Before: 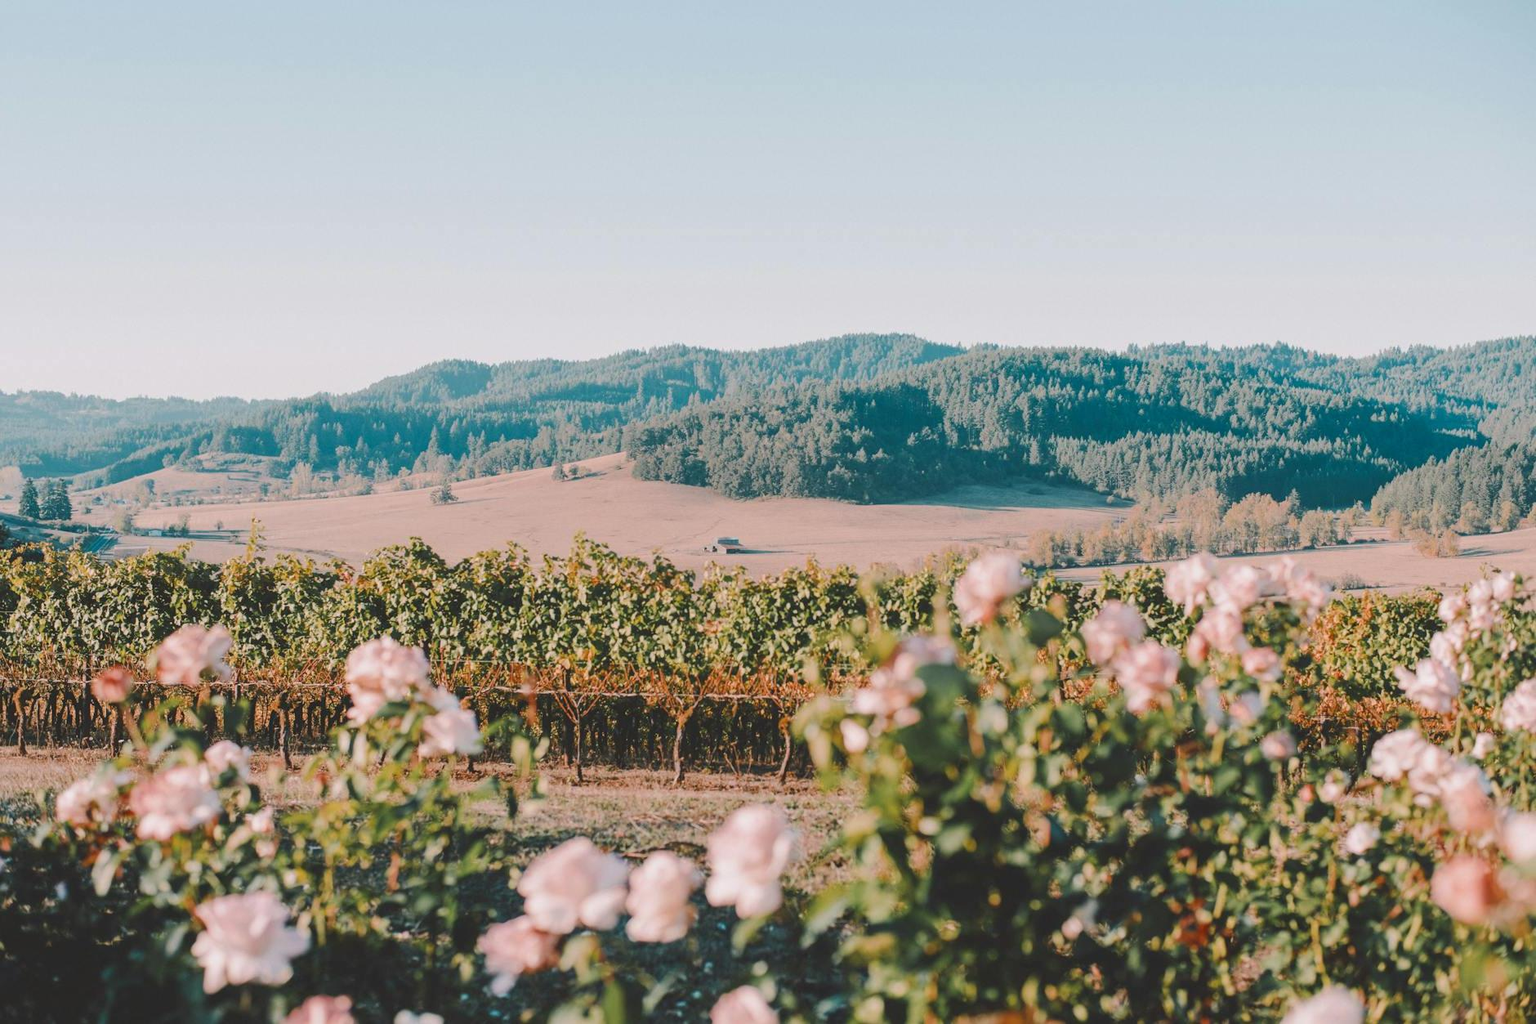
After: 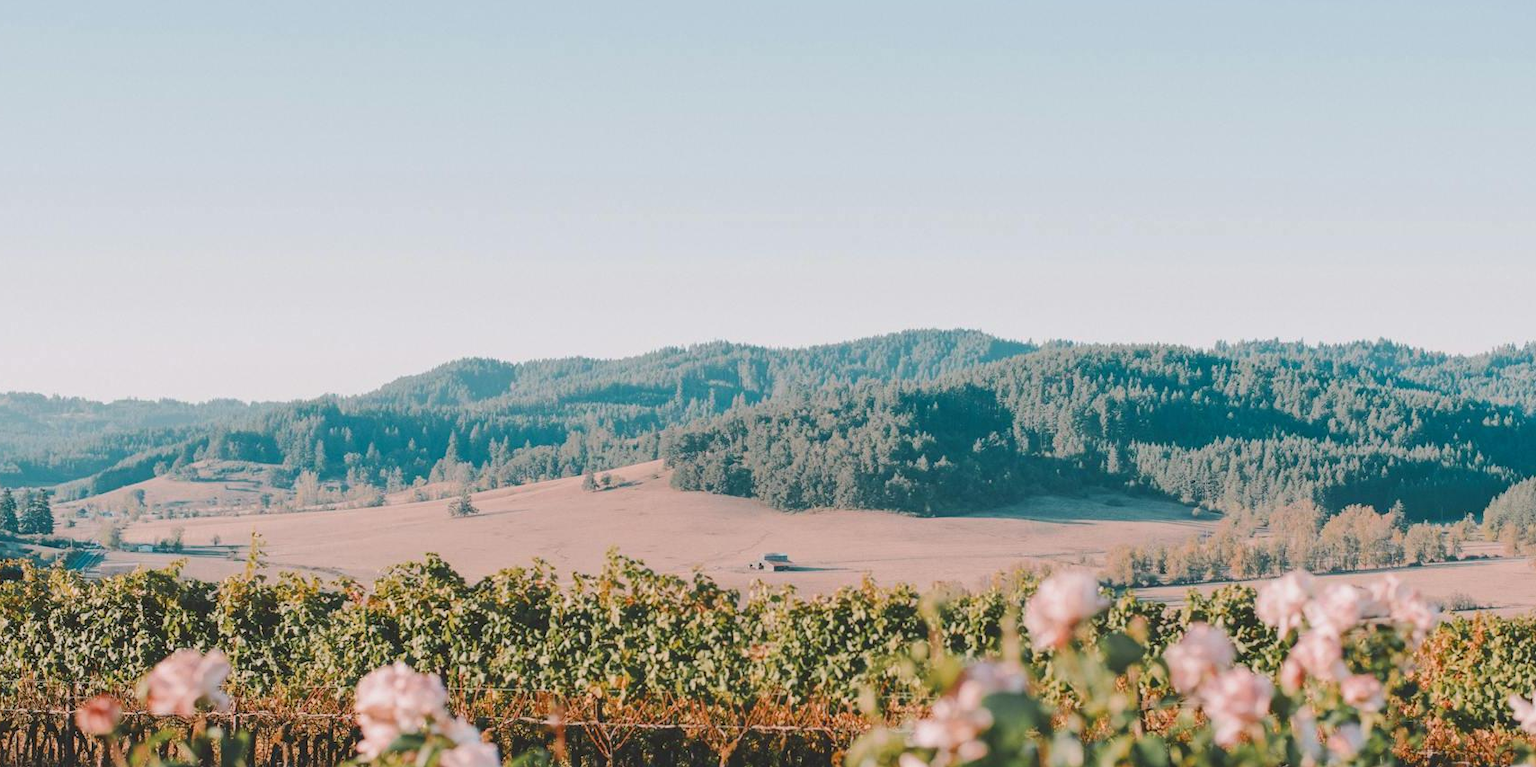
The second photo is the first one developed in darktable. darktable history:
crop: left 1.516%, top 3.358%, right 7.538%, bottom 28.439%
